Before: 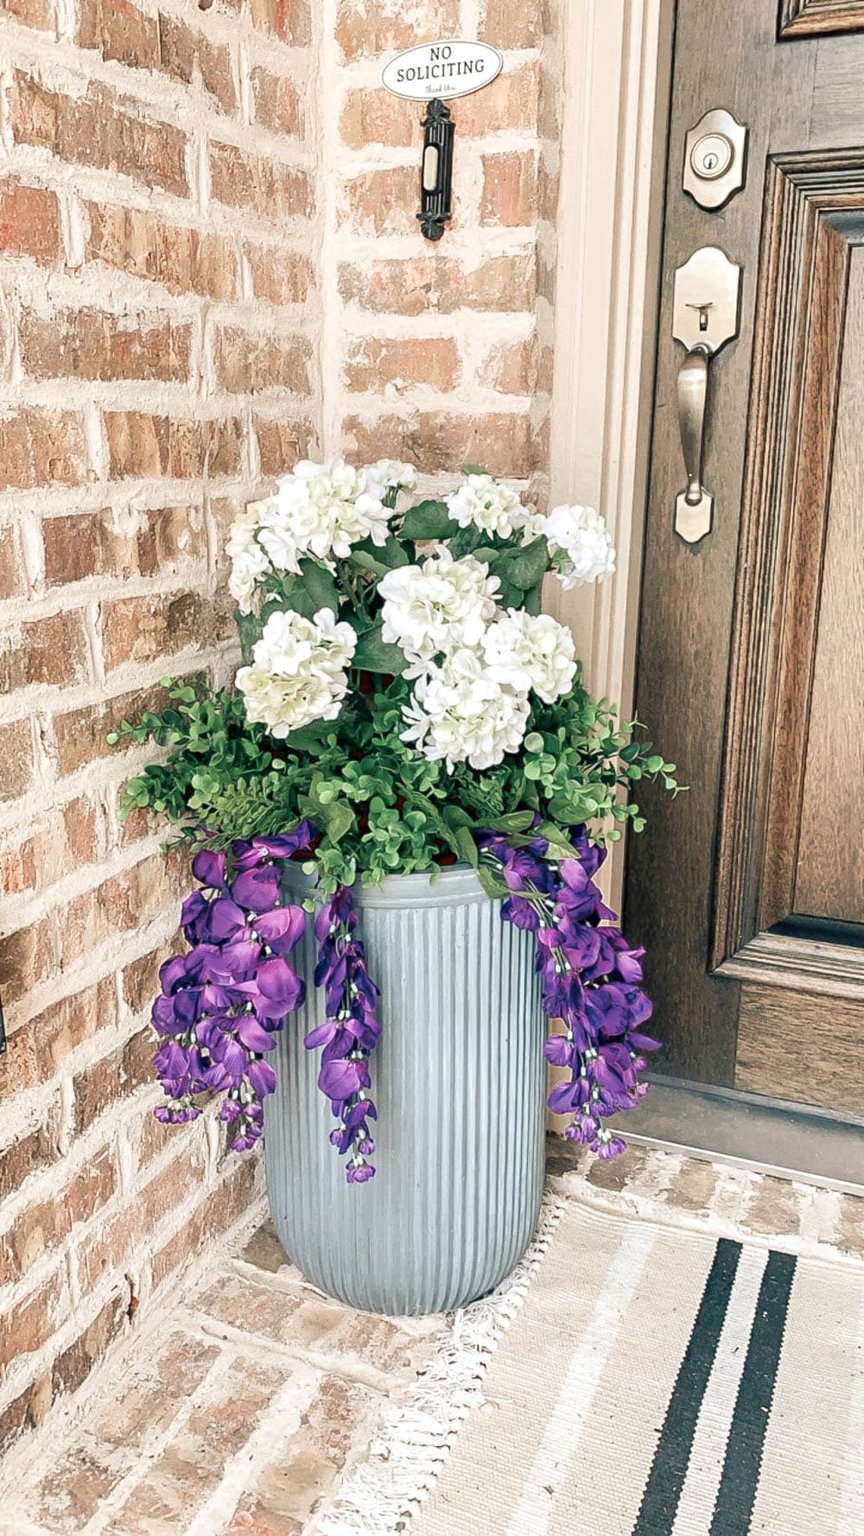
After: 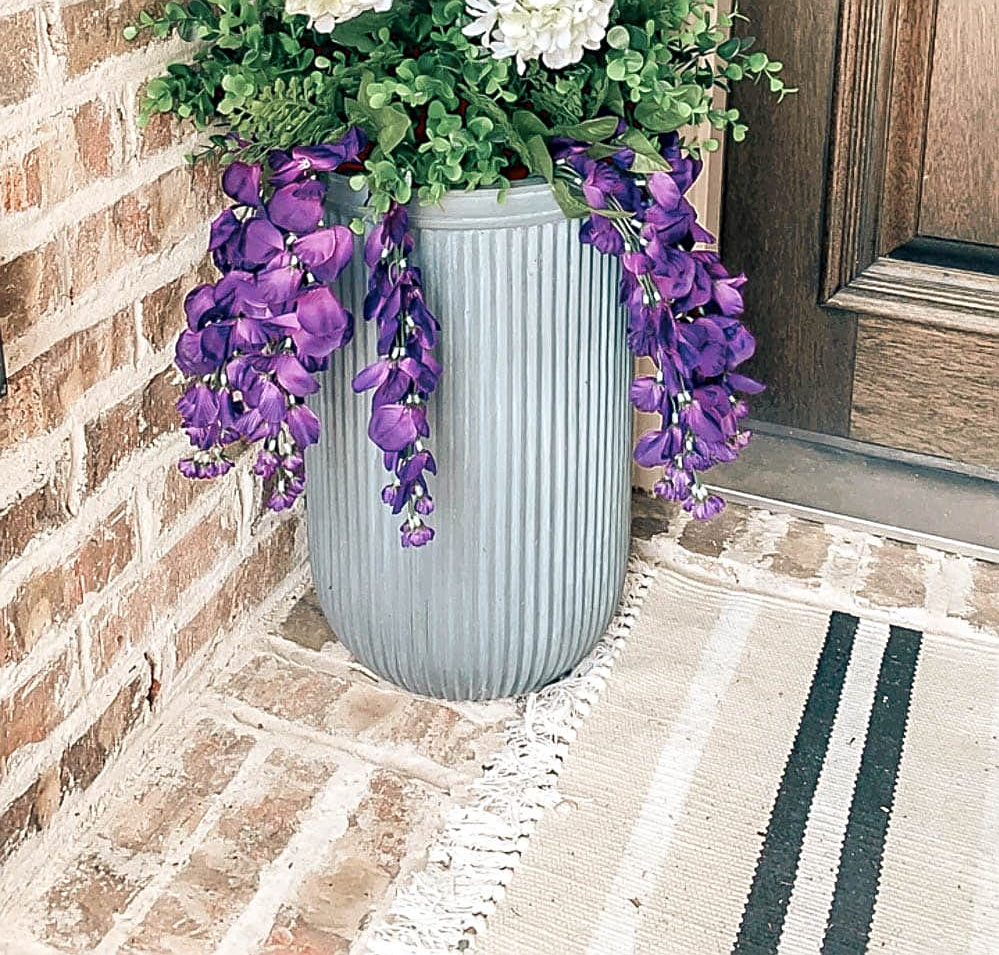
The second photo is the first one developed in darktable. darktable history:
sharpen: on, module defaults
crop and rotate: top 46.262%, right 0.001%
